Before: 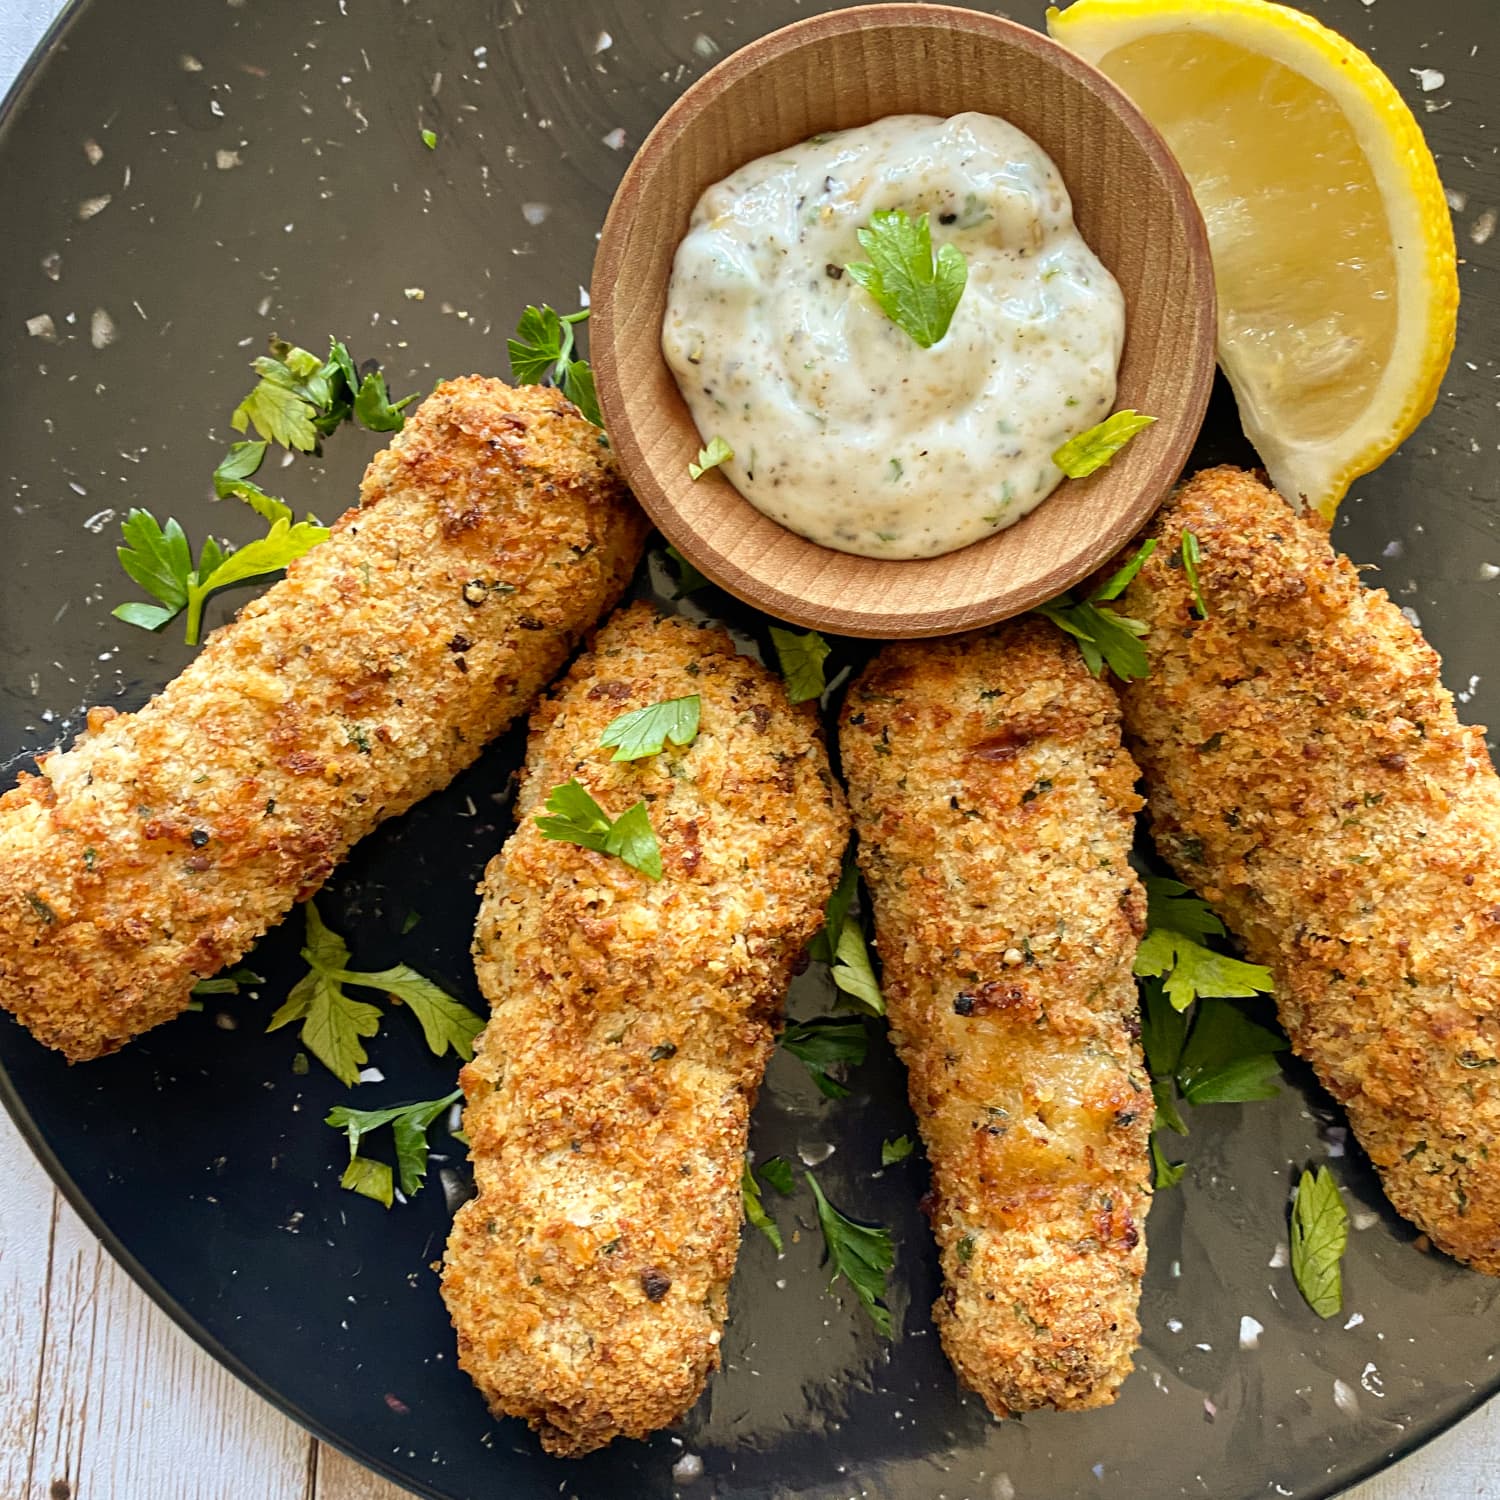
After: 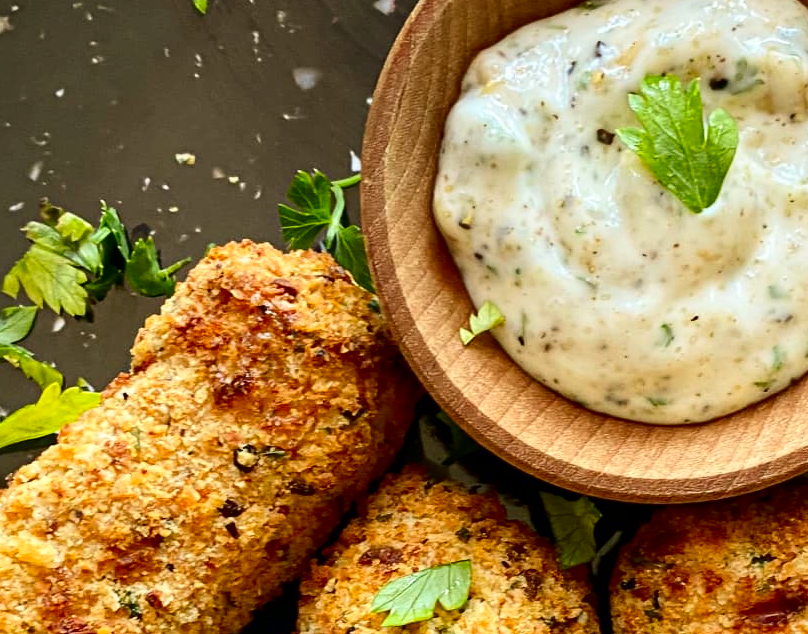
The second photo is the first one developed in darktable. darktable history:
contrast brightness saturation: contrast 0.19, brightness -0.11, saturation 0.21
crop: left 15.306%, top 9.065%, right 30.789%, bottom 48.638%
